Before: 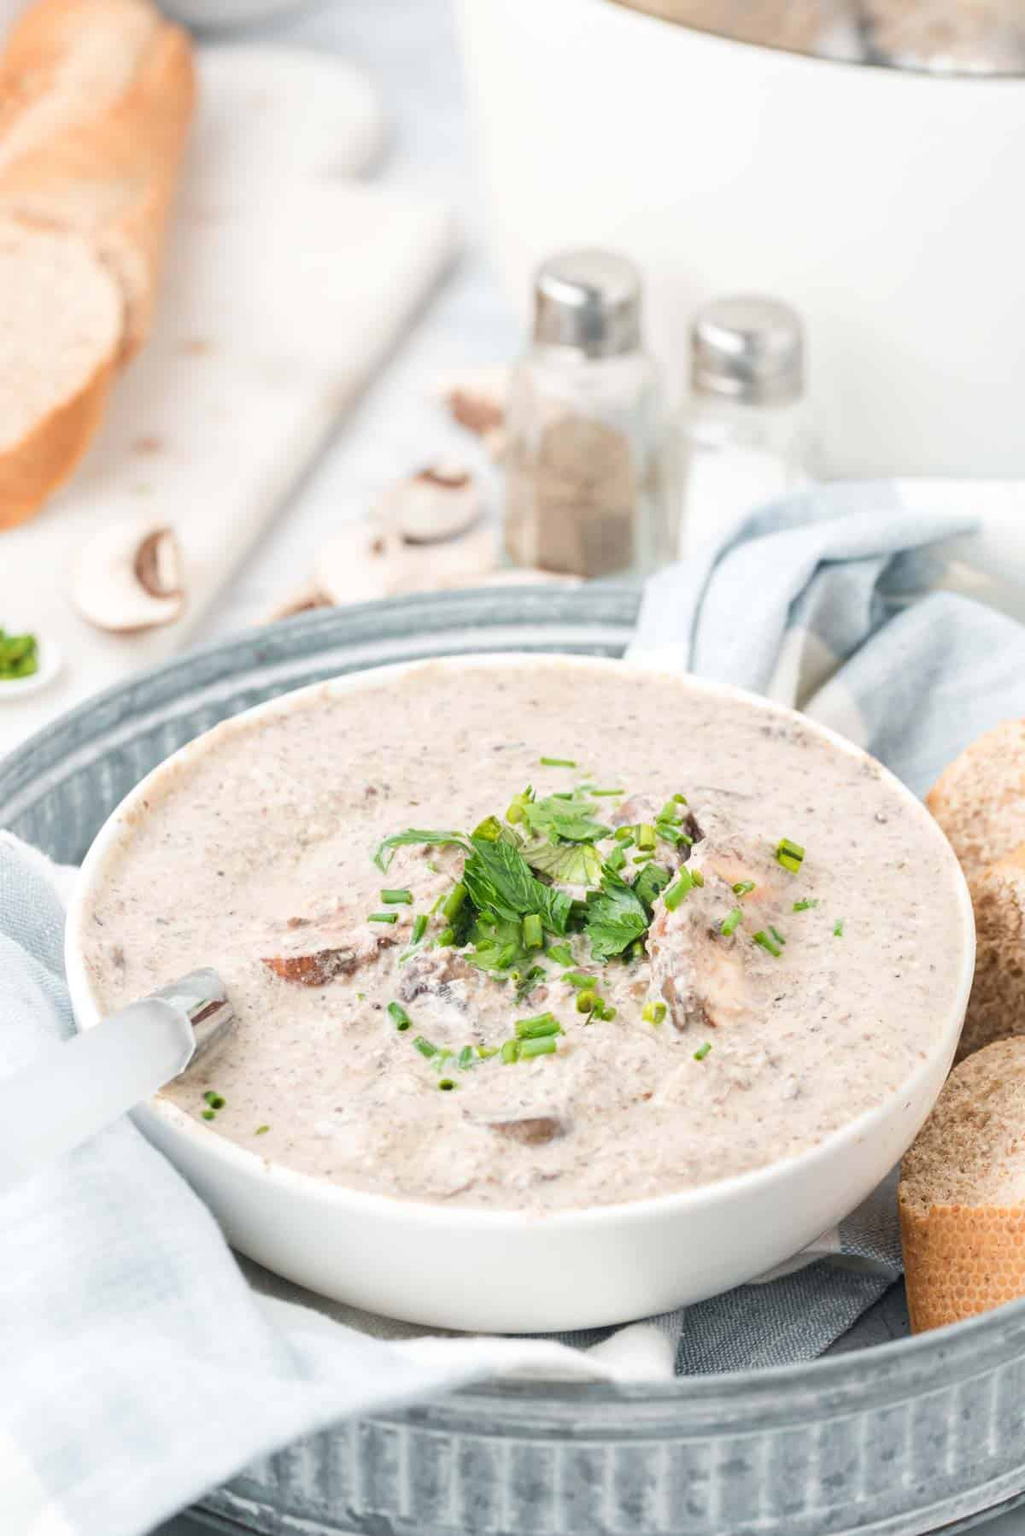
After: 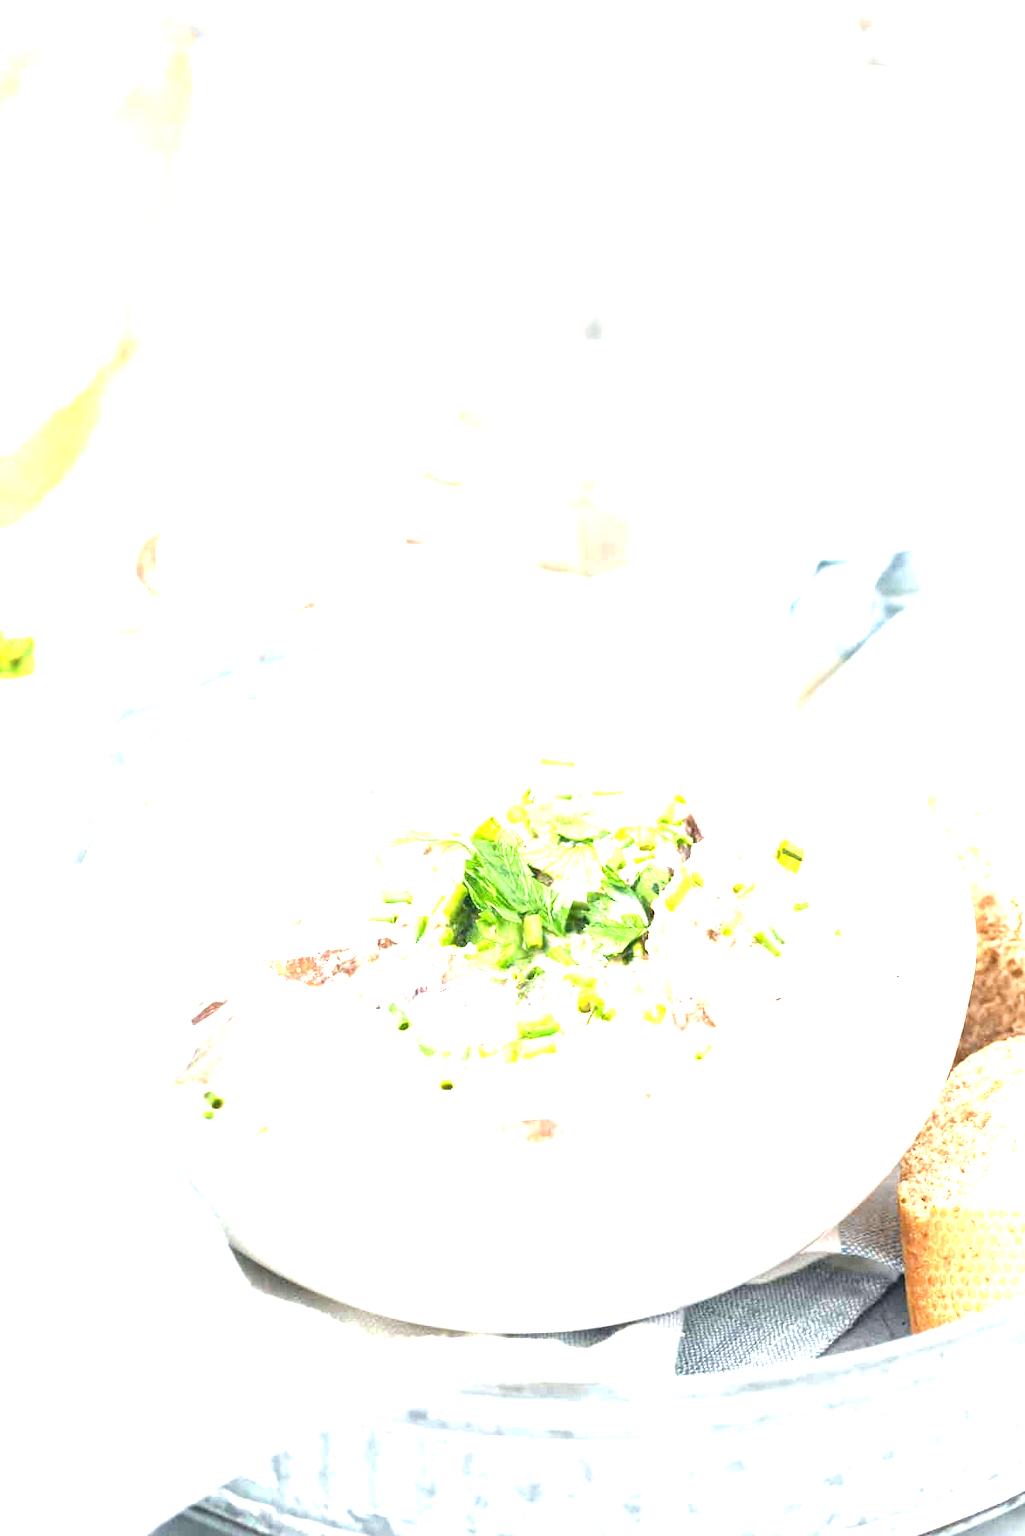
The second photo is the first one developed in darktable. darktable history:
tone equalizer: -8 EV -0.56 EV
exposure: exposure 2.051 EV, compensate exposure bias true, compensate highlight preservation false
